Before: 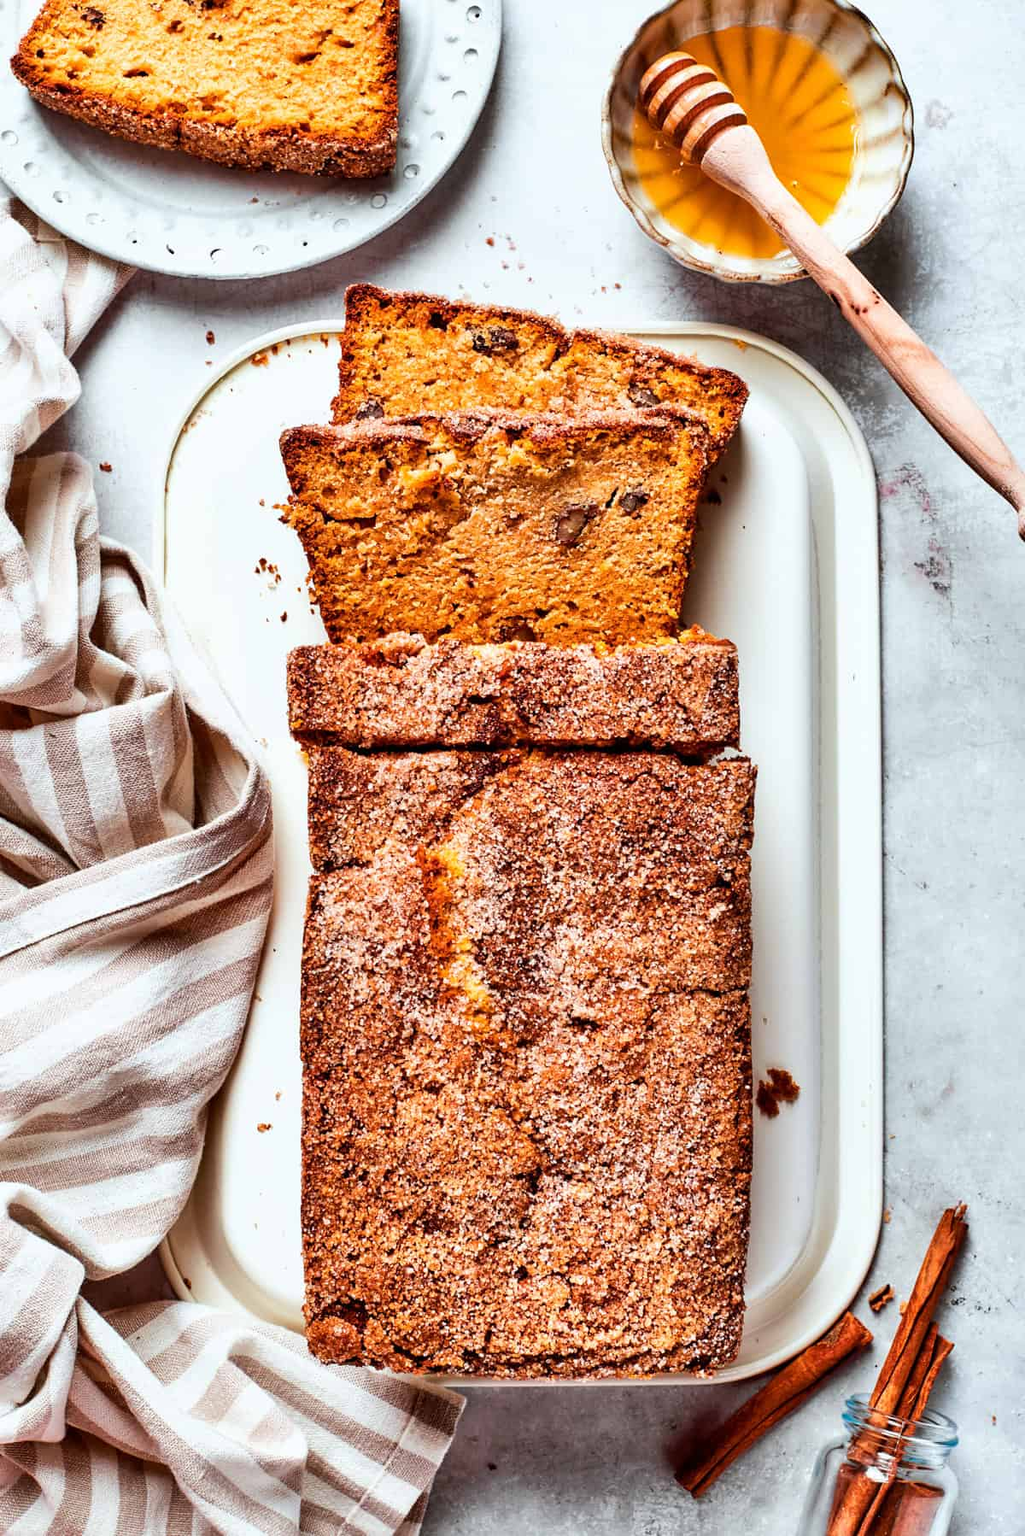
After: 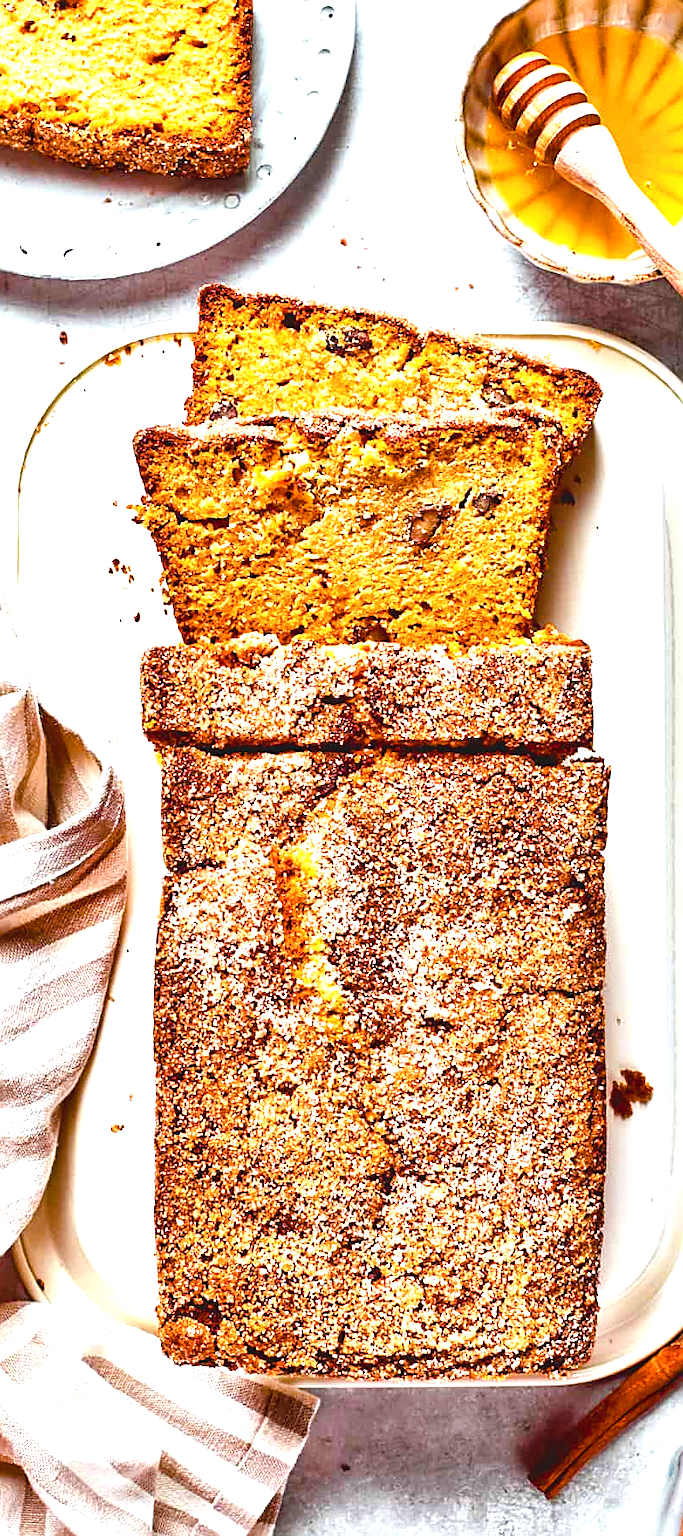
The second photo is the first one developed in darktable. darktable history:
sharpen: on, module defaults
crop and rotate: left 14.347%, right 18.934%
color balance rgb: linear chroma grading › global chroma 25.623%, perceptual saturation grading › global saturation 26.127%, perceptual saturation grading › highlights -27.868%, perceptual saturation grading › mid-tones 15.444%, perceptual saturation grading › shadows 32.886%
color correction: highlights b* 0, saturation 0.871
exposure: black level correction -0.005, exposure 1.004 EV, compensate highlight preservation false
